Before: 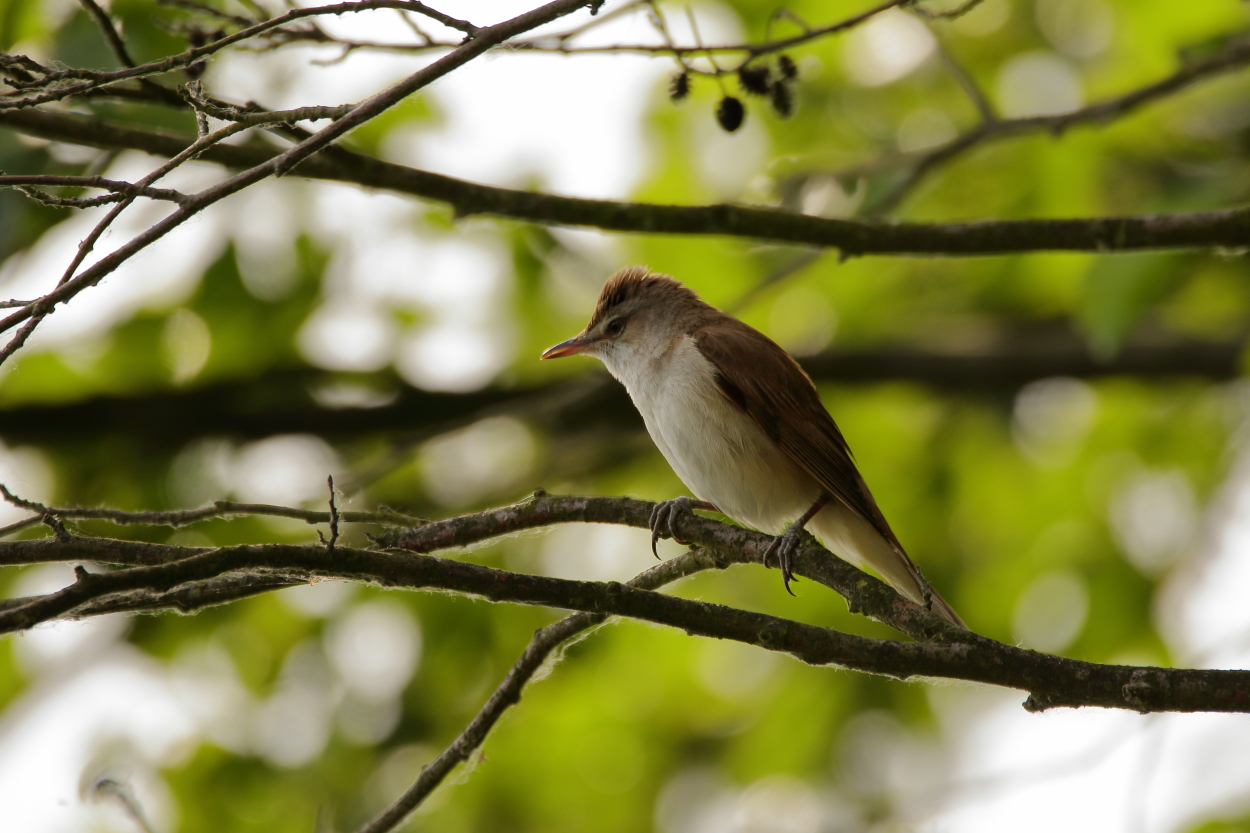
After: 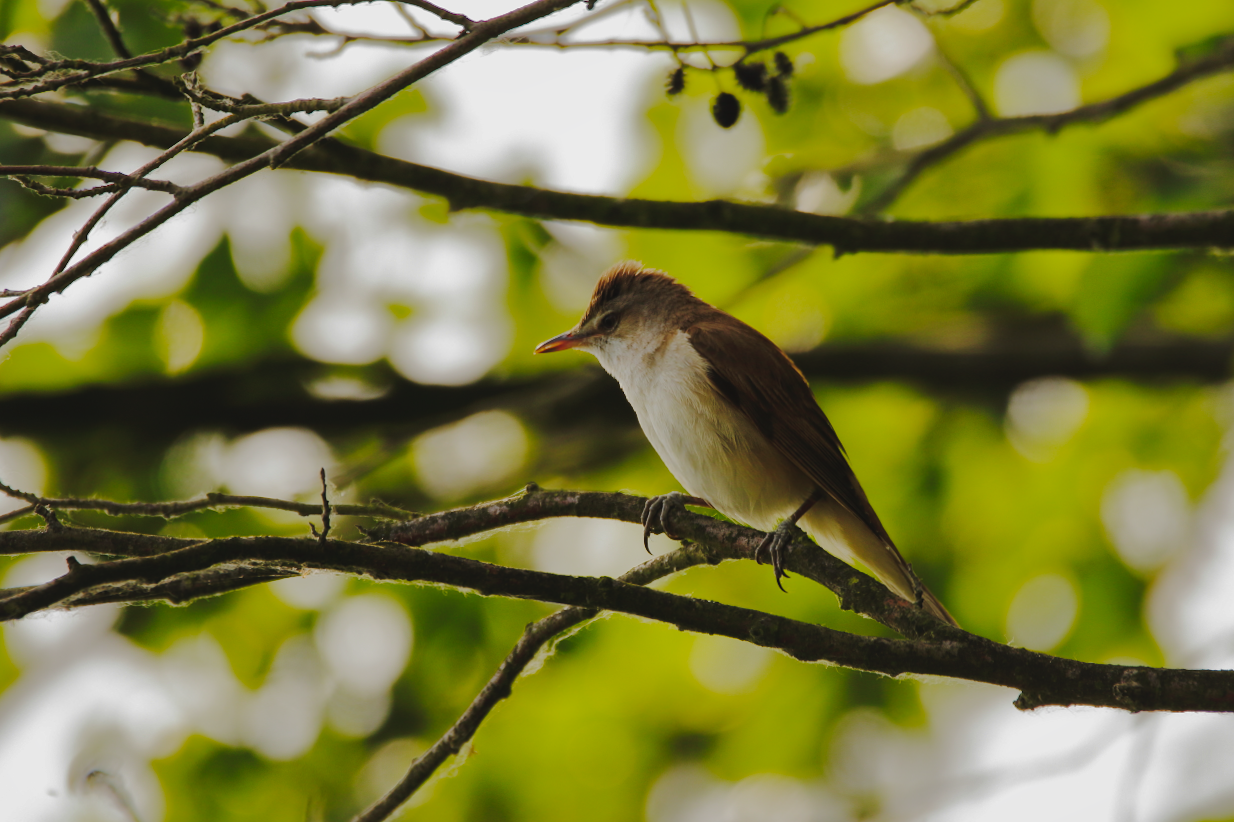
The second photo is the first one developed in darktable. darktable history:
shadows and highlights: shadows 39.3, highlights -60.04
crop and rotate: angle -0.482°
tone curve: curves: ch0 [(0, 0.032) (0.094, 0.08) (0.265, 0.208) (0.41, 0.417) (0.485, 0.524) (0.638, 0.673) (0.845, 0.828) (0.994, 0.964)]; ch1 [(0, 0) (0.161, 0.092) (0.37, 0.302) (0.437, 0.456) (0.469, 0.482) (0.498, 0.504) (0.576, 0.583) (0.644, 0.638) (0.725, 0.765) (1, 1)]; ch2 [(0, 0) (0.352, 0.403) (0.45, 0.469) (0.502, 0.504) (0.54, 0.521) (0.589, 0.576) (1, 1)], preserve colors none
